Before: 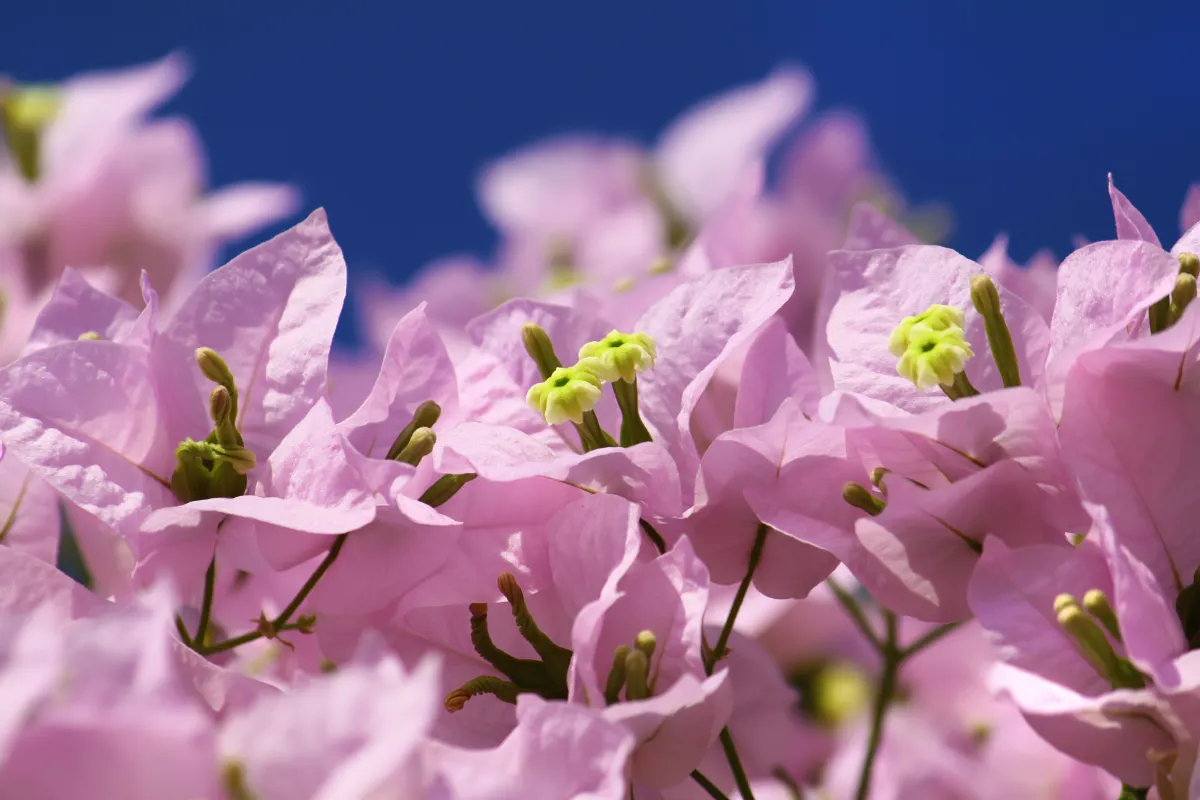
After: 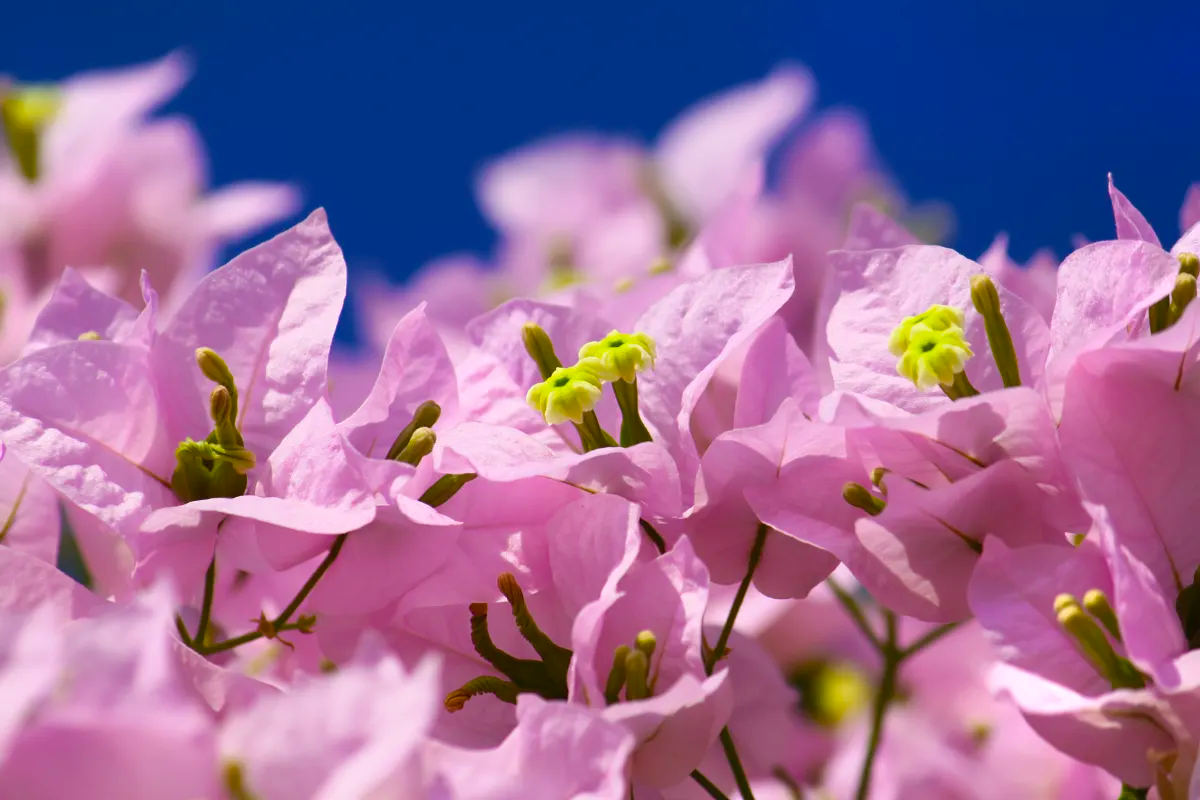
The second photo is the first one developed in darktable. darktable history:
color balance rgb: power › luminance 3.22%, power › hue 229.39°, perceptual saturation grading › global saturation 30.699%, global vibrance 9.541%
